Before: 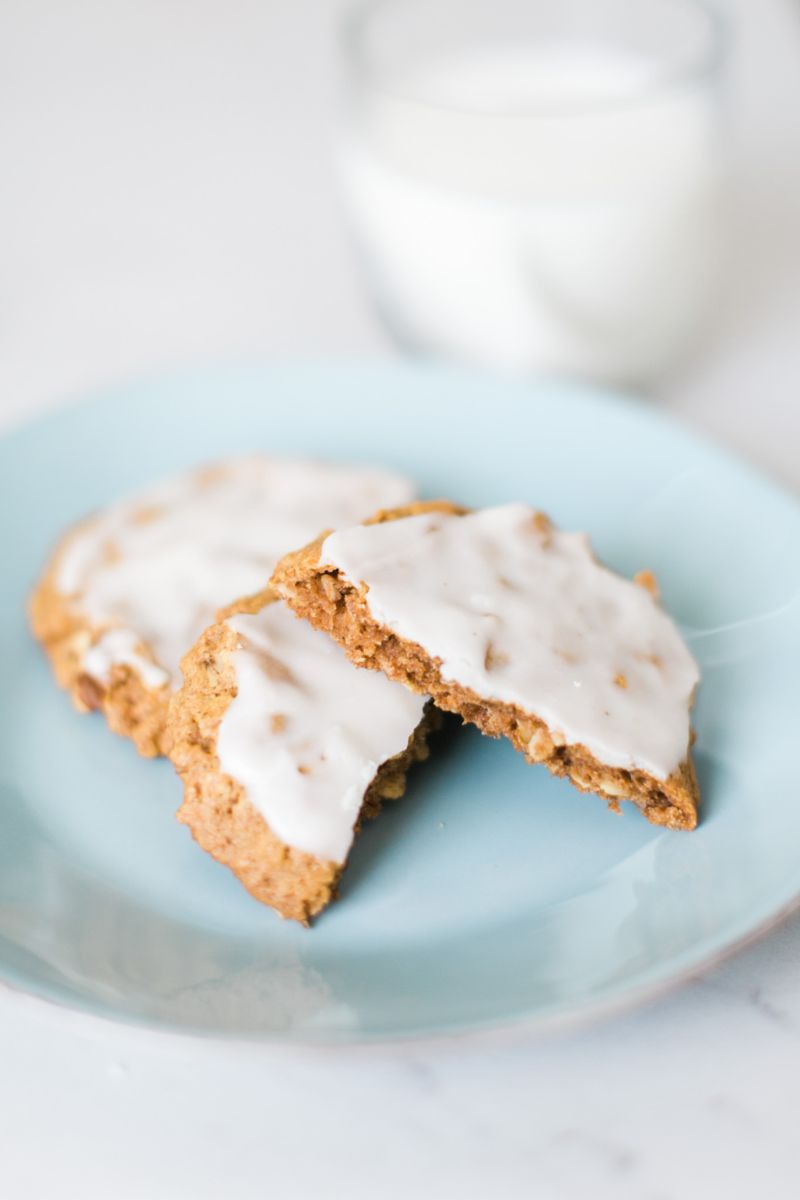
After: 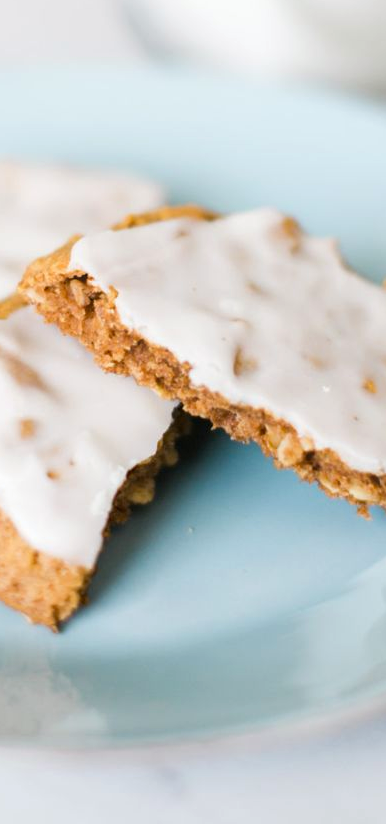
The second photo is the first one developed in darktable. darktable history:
haze removal: compatibility mode true, adaptive false
crop: left 31.379%, top 24.658%, right 20.326%, bottom 6.628%
